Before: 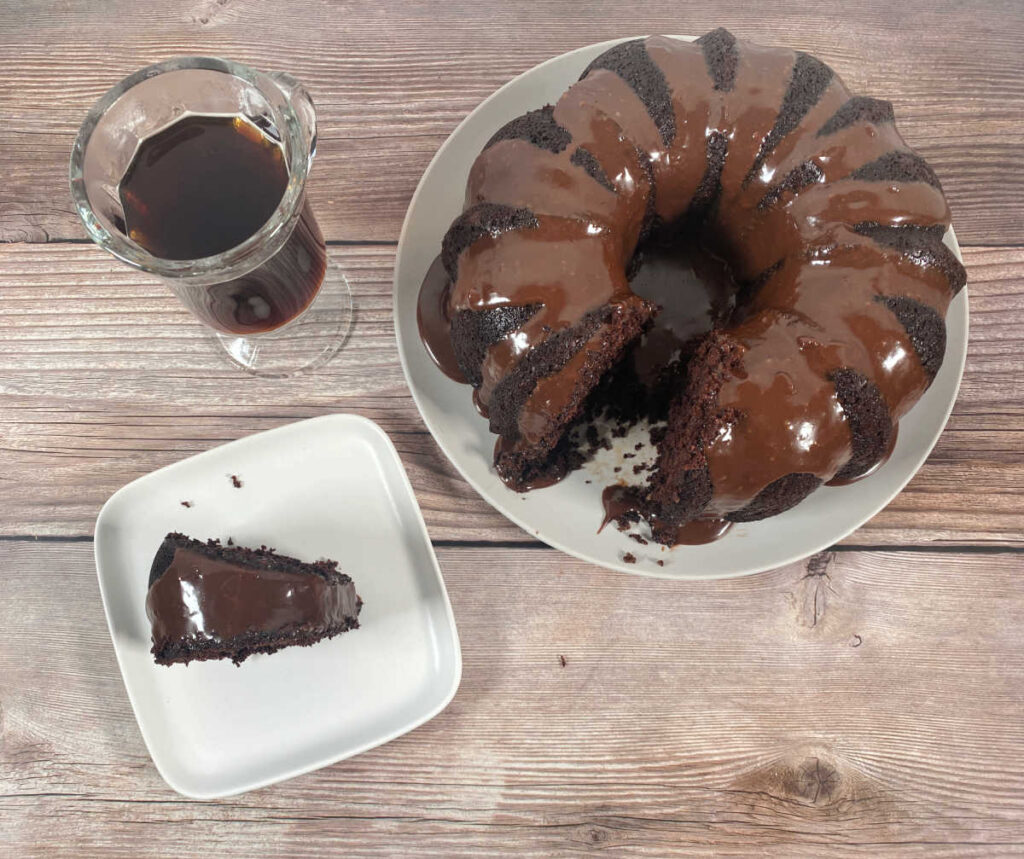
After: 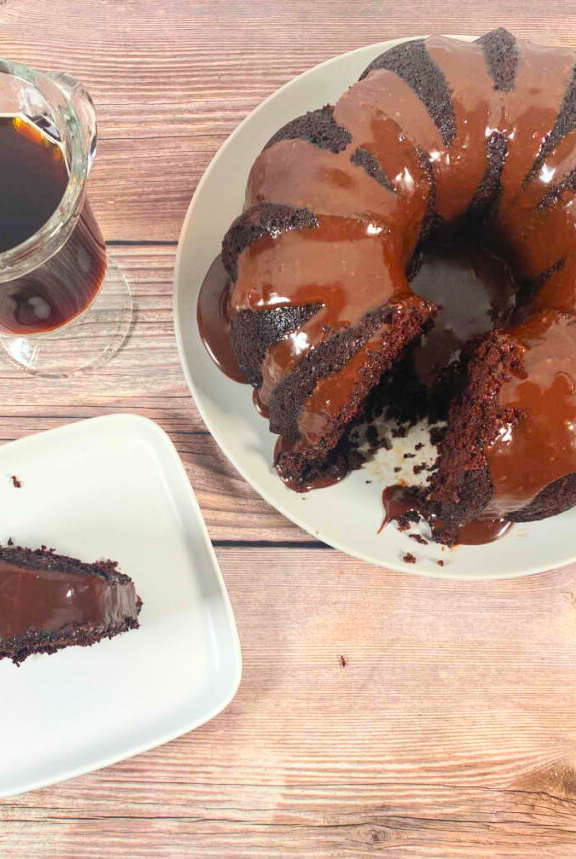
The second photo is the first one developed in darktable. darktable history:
contrast brightness saturation: contrast 0.2, brightness 0.2, saturation 0.8
crop: left 21.496%, right 22.254%
